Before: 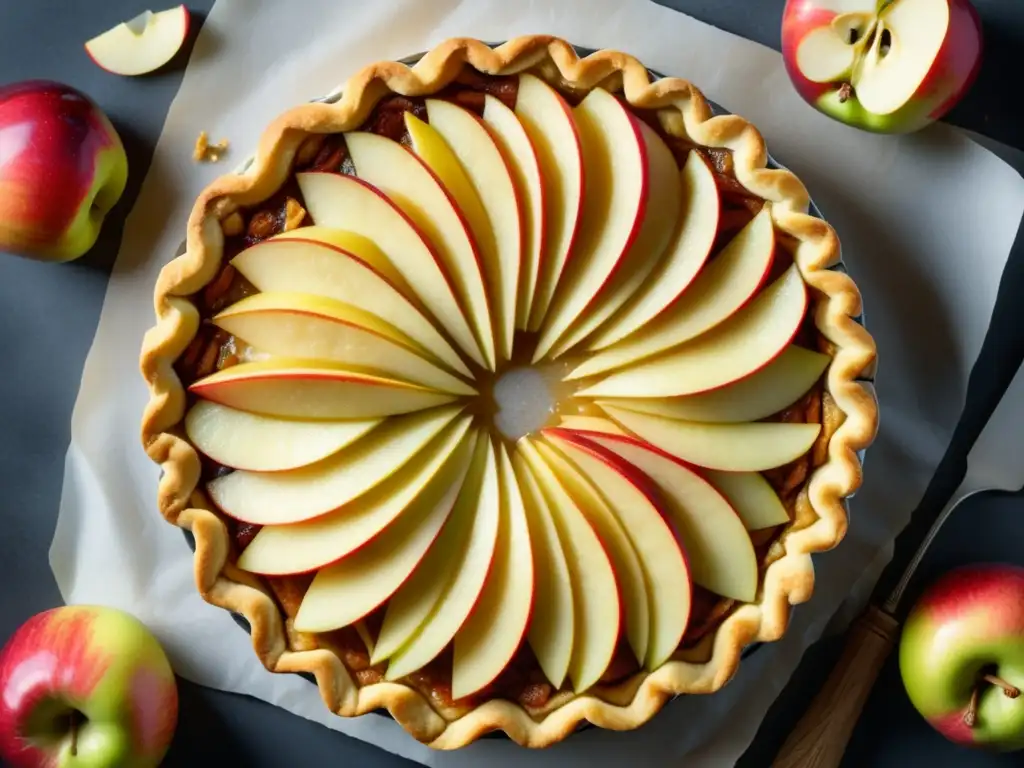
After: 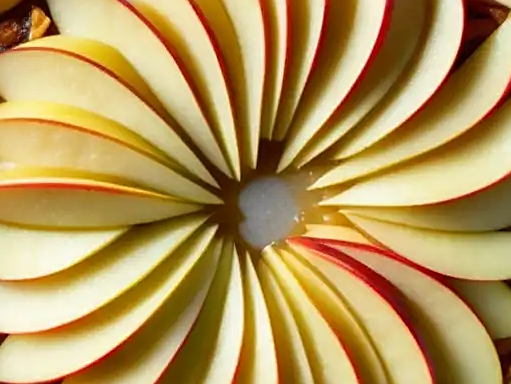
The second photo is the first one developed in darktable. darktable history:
crop: left 25%, top 25%, right 25%, bottom 25%
rotate and perspective: automatic cropping original format, crop left 0, crop top 0
sharpen: on, module defaults
